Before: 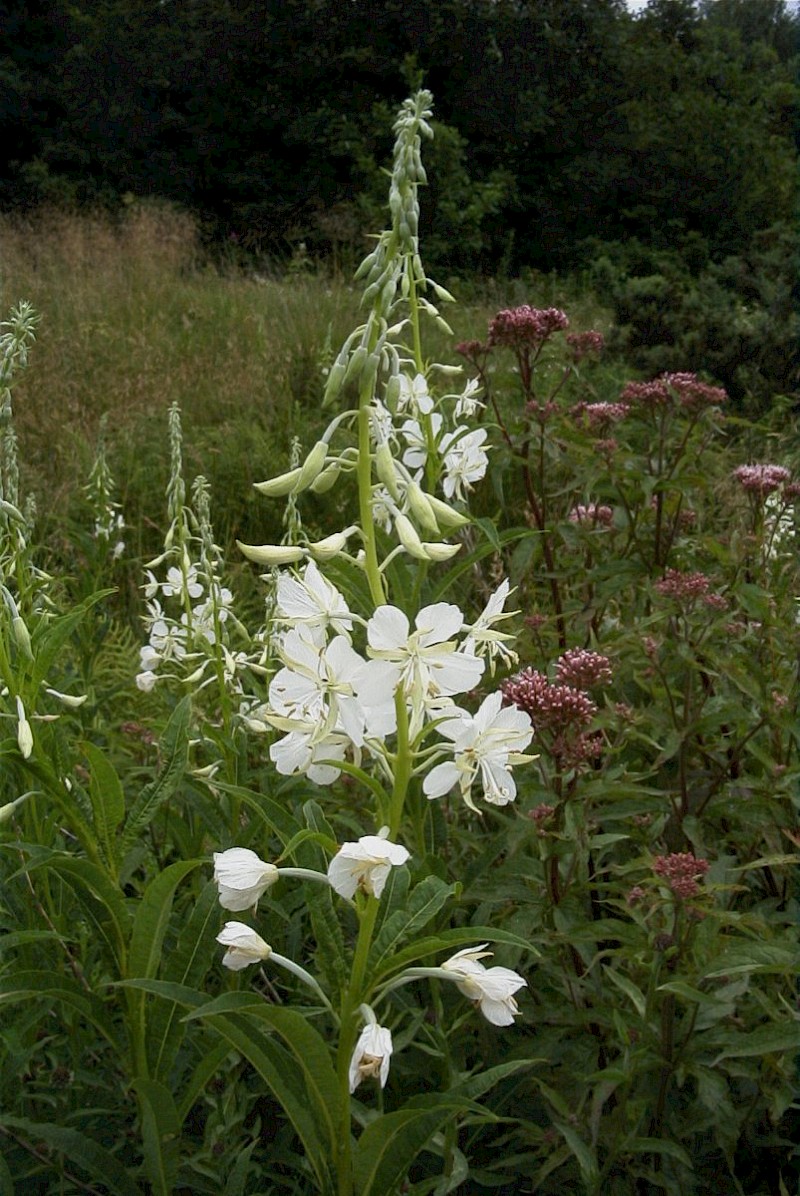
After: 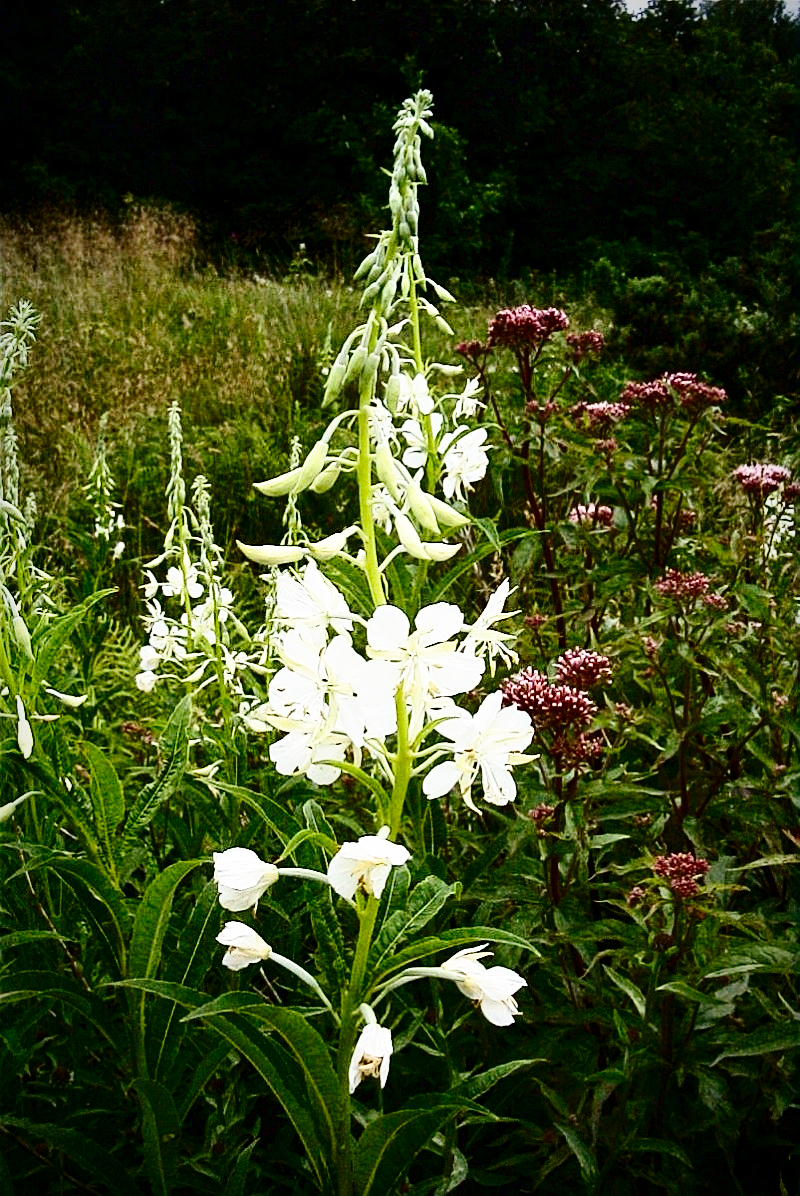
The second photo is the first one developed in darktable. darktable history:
exposure: exposure 0.206 EV, compensate highlight preservation false
contrast brightness saturation: contrast 0.324, brightness -0.079, saturation 0.172
base curve: curves: ch0 [(0, 0) (0.028, 0.03) (0.121, 0.232) (0.46, 0.748) (0.859, 0.968) (1, 1)], preserve colors none
sharpen: on, module defaults
vignetting: saturation -0.028, automatic ratio true
